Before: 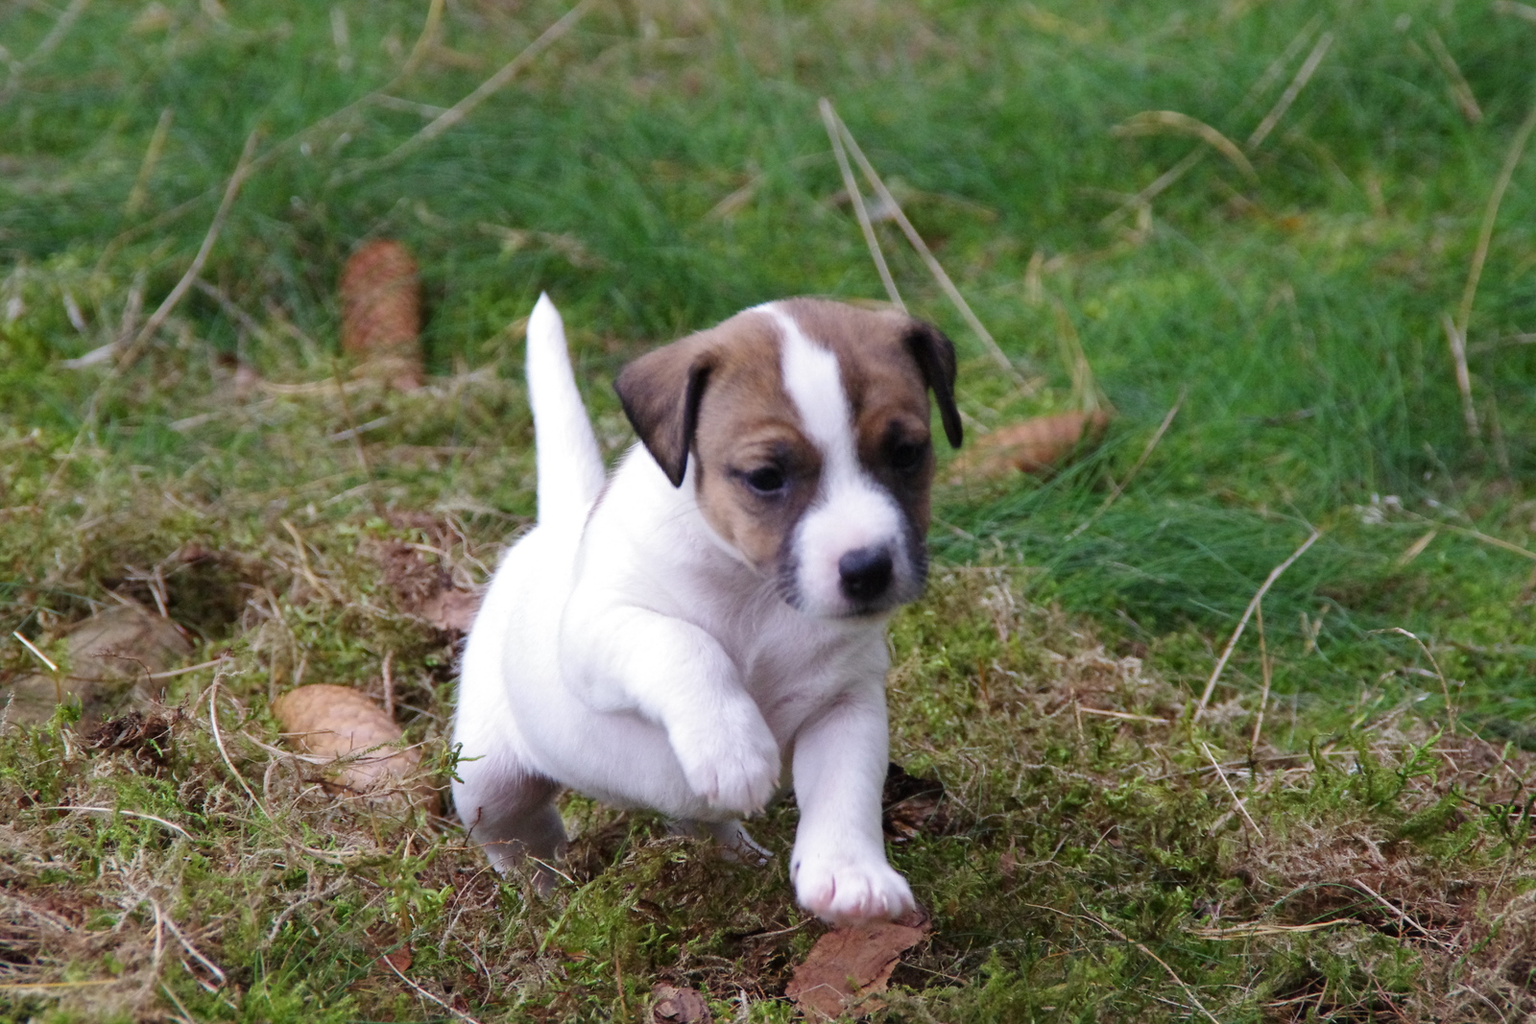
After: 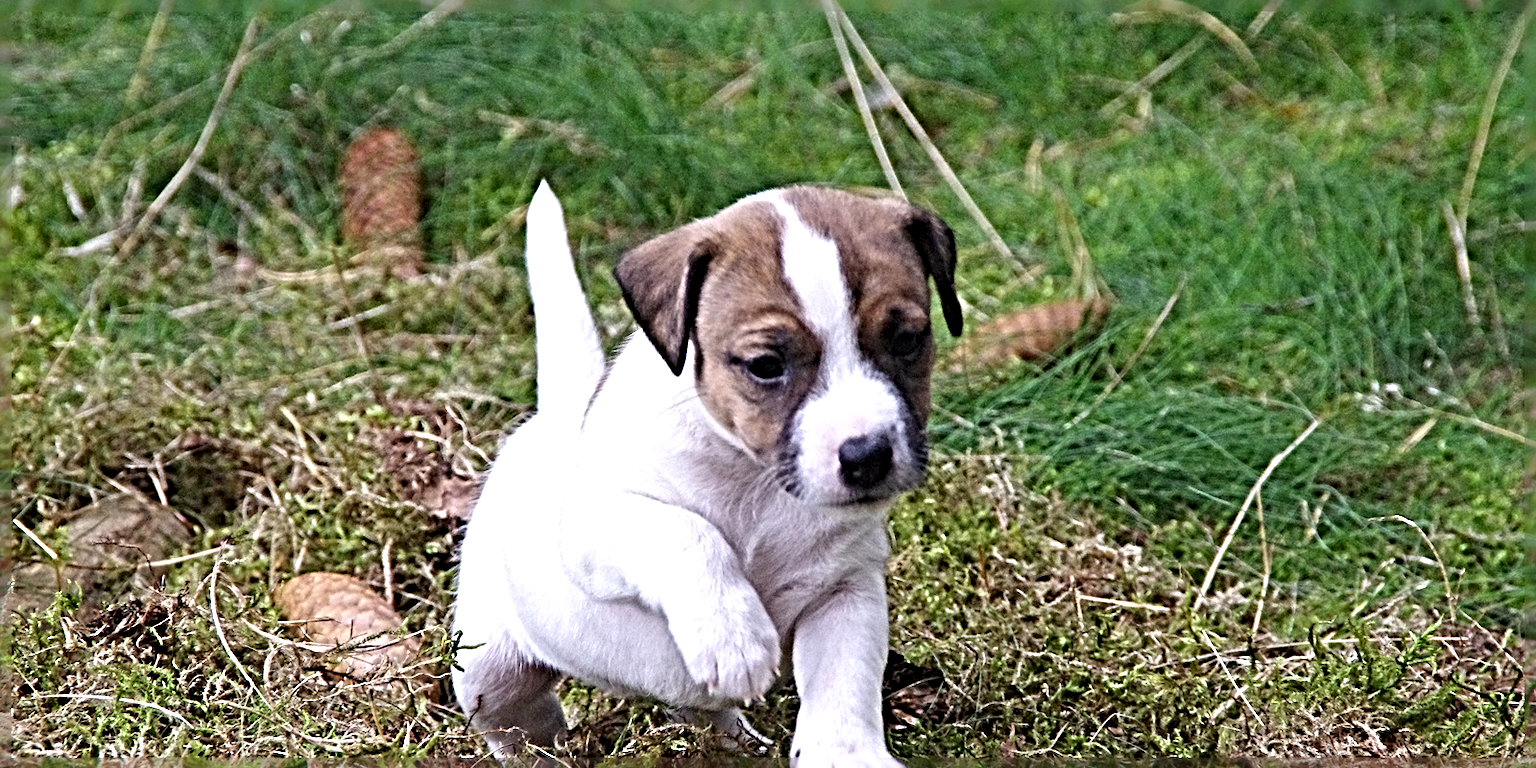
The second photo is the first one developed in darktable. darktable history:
exposure: exposure 0.372 EV, compensate exposure bias true, compensate highlight preservation false
crop: top 11.01%, bottom 13.887%
sharpen: radius 6.271, amount 1.804, threshold 0.189
shadows and highlights: radius 262.5, soften with gaussian
